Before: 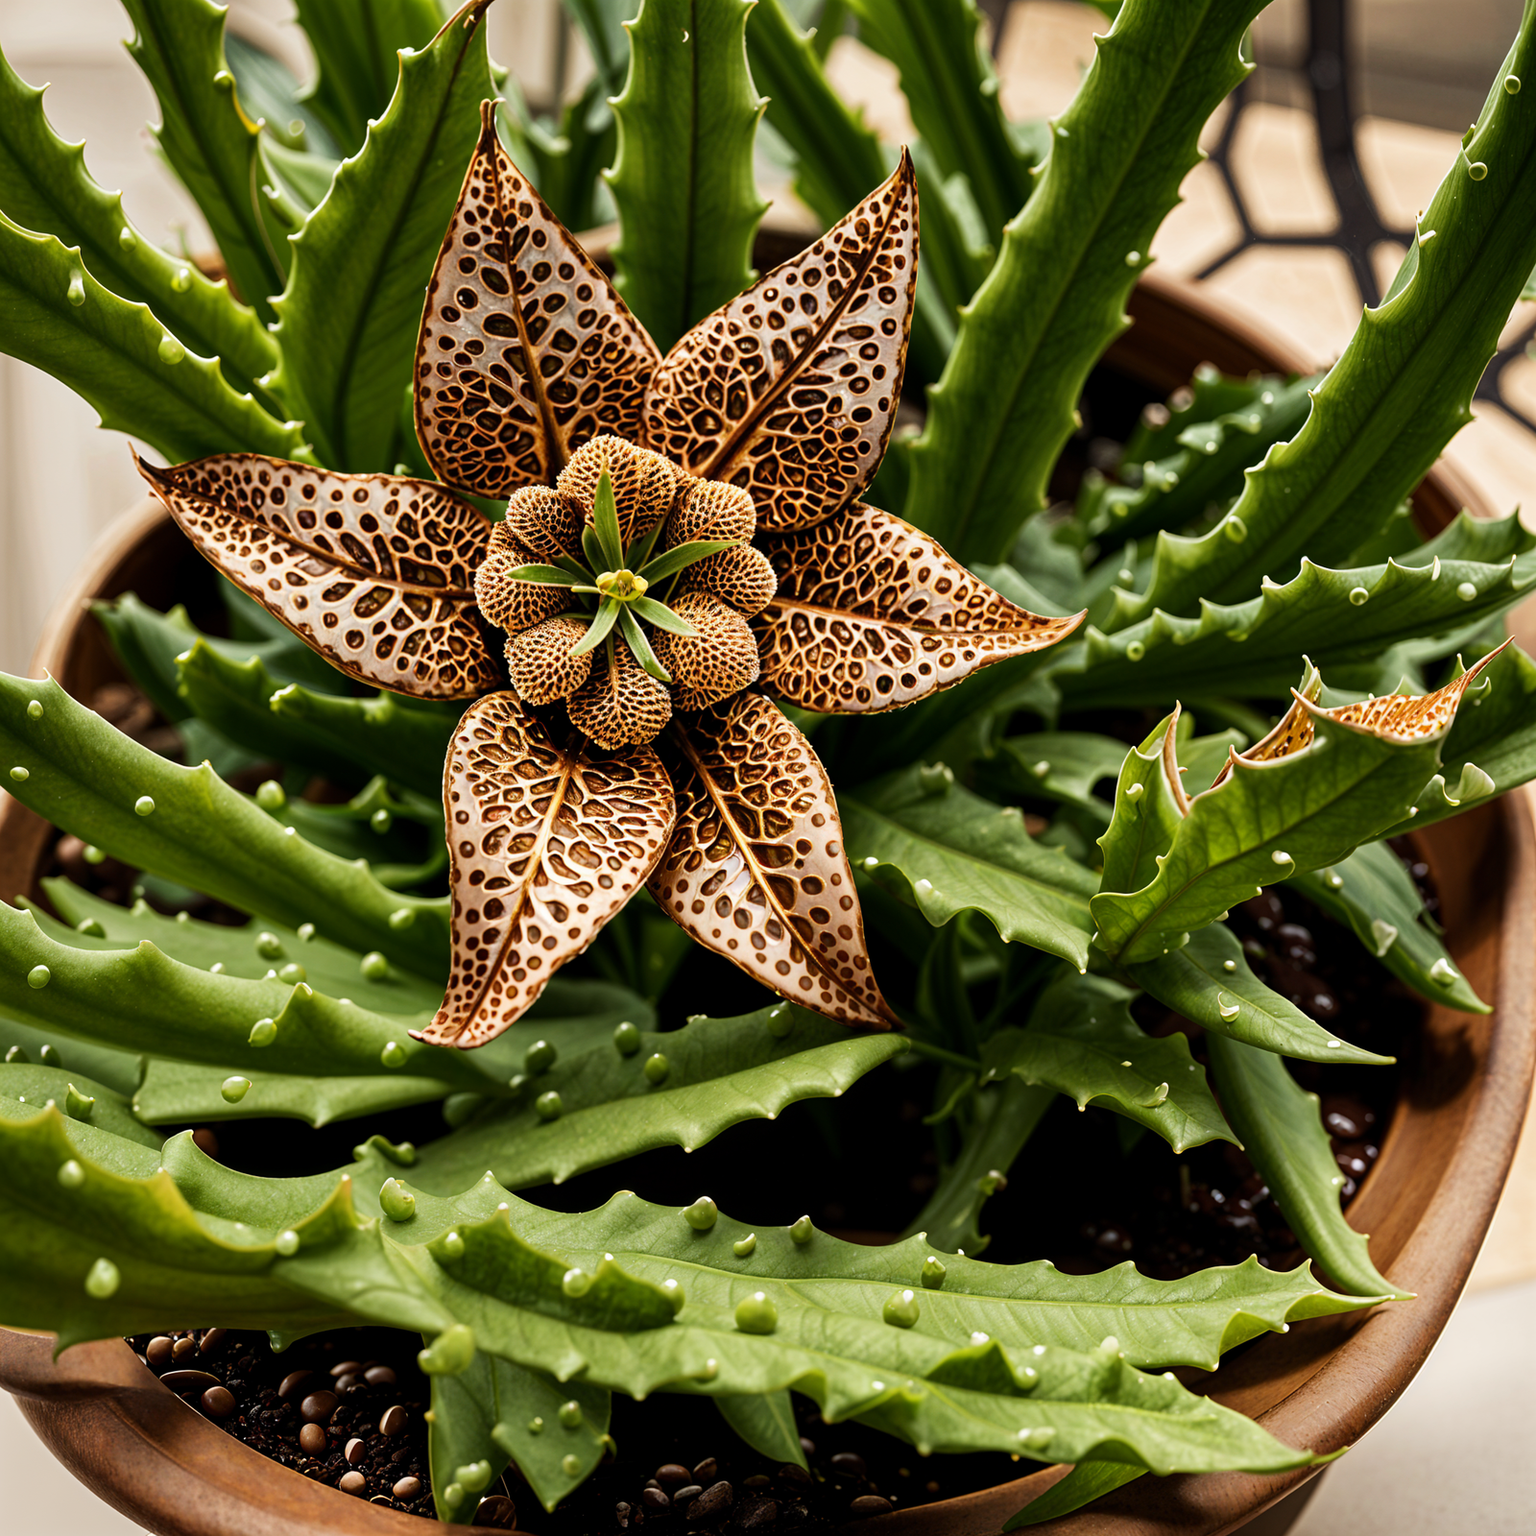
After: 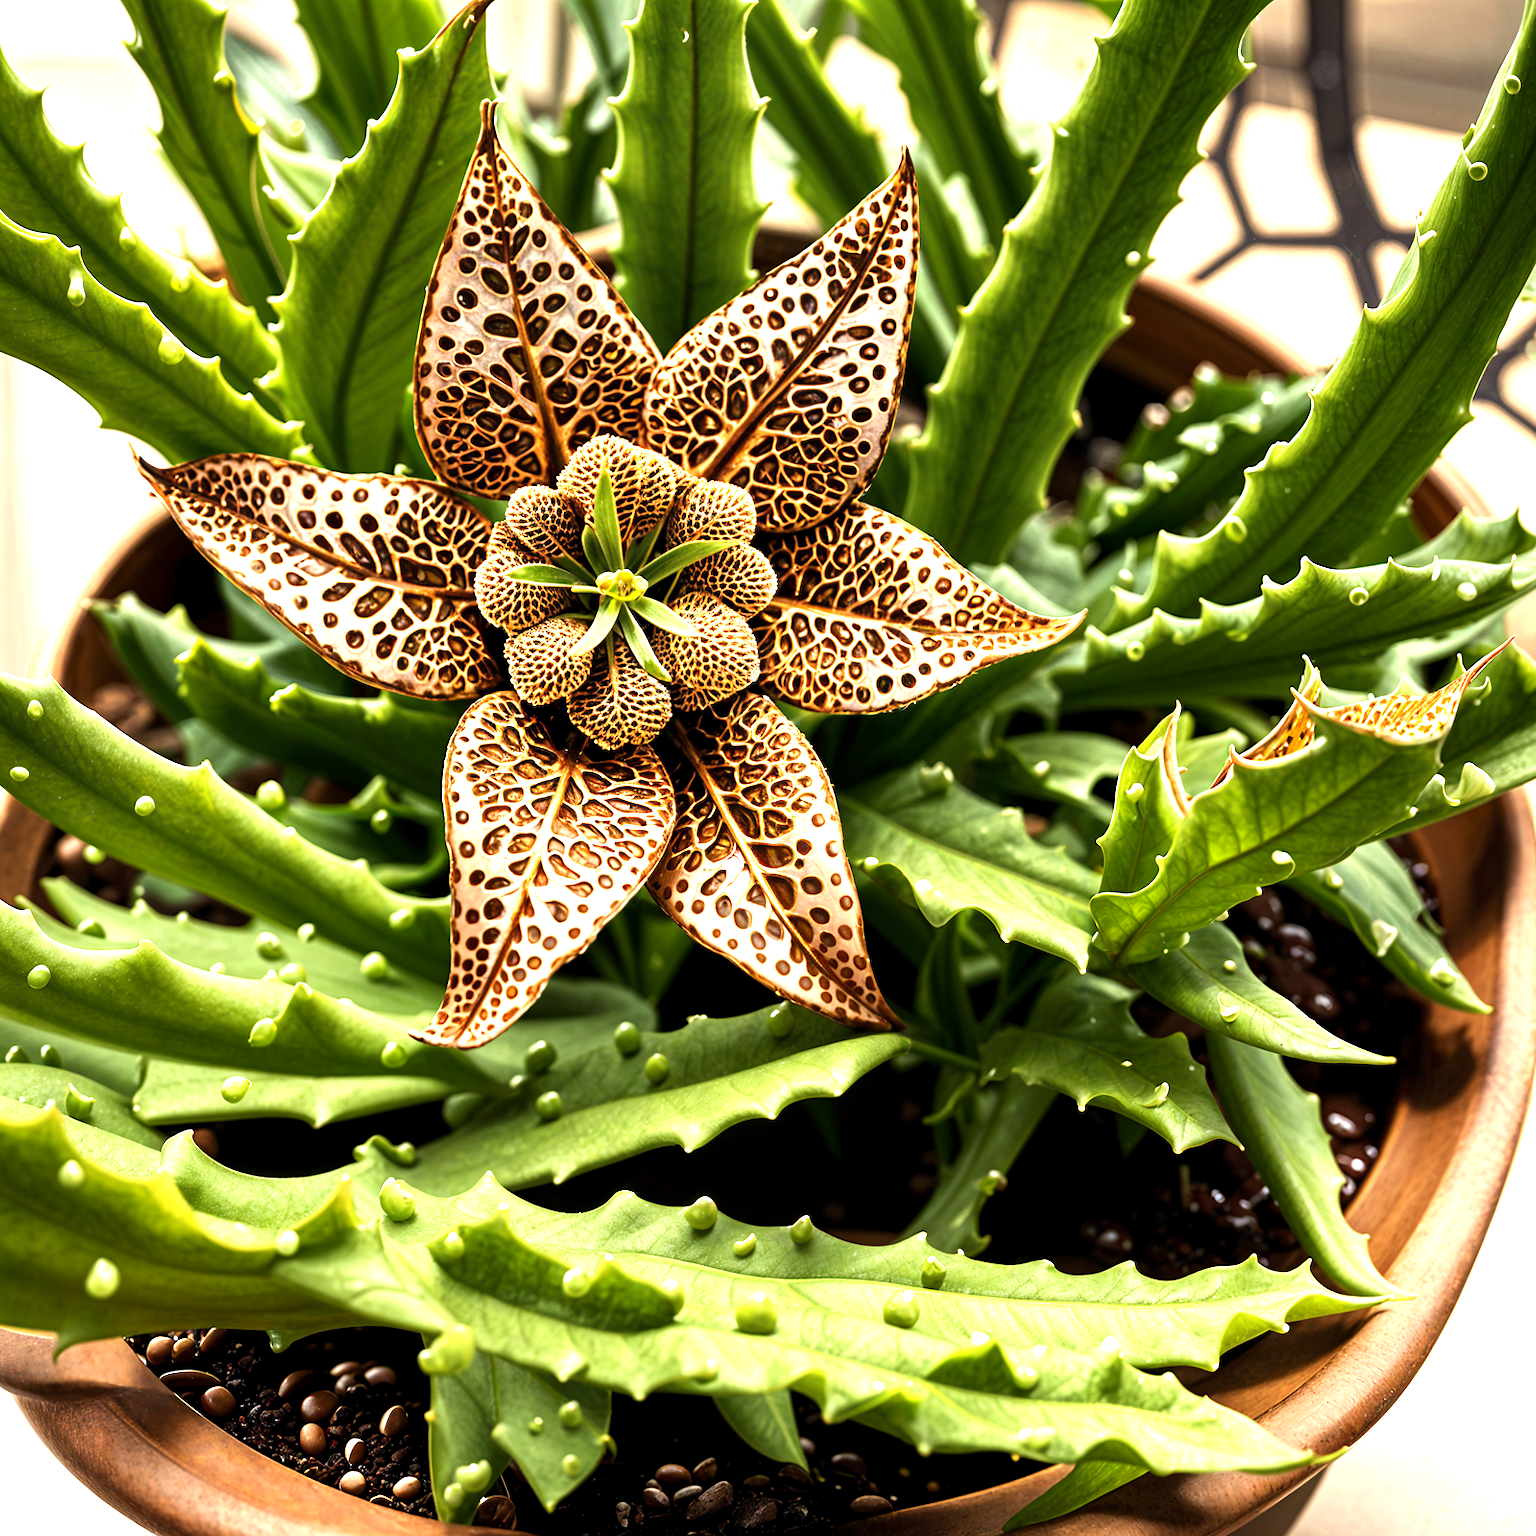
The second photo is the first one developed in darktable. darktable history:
exposure: exposure 1.272 EV, compensate exposure bias true, compensate highlight preservation false
